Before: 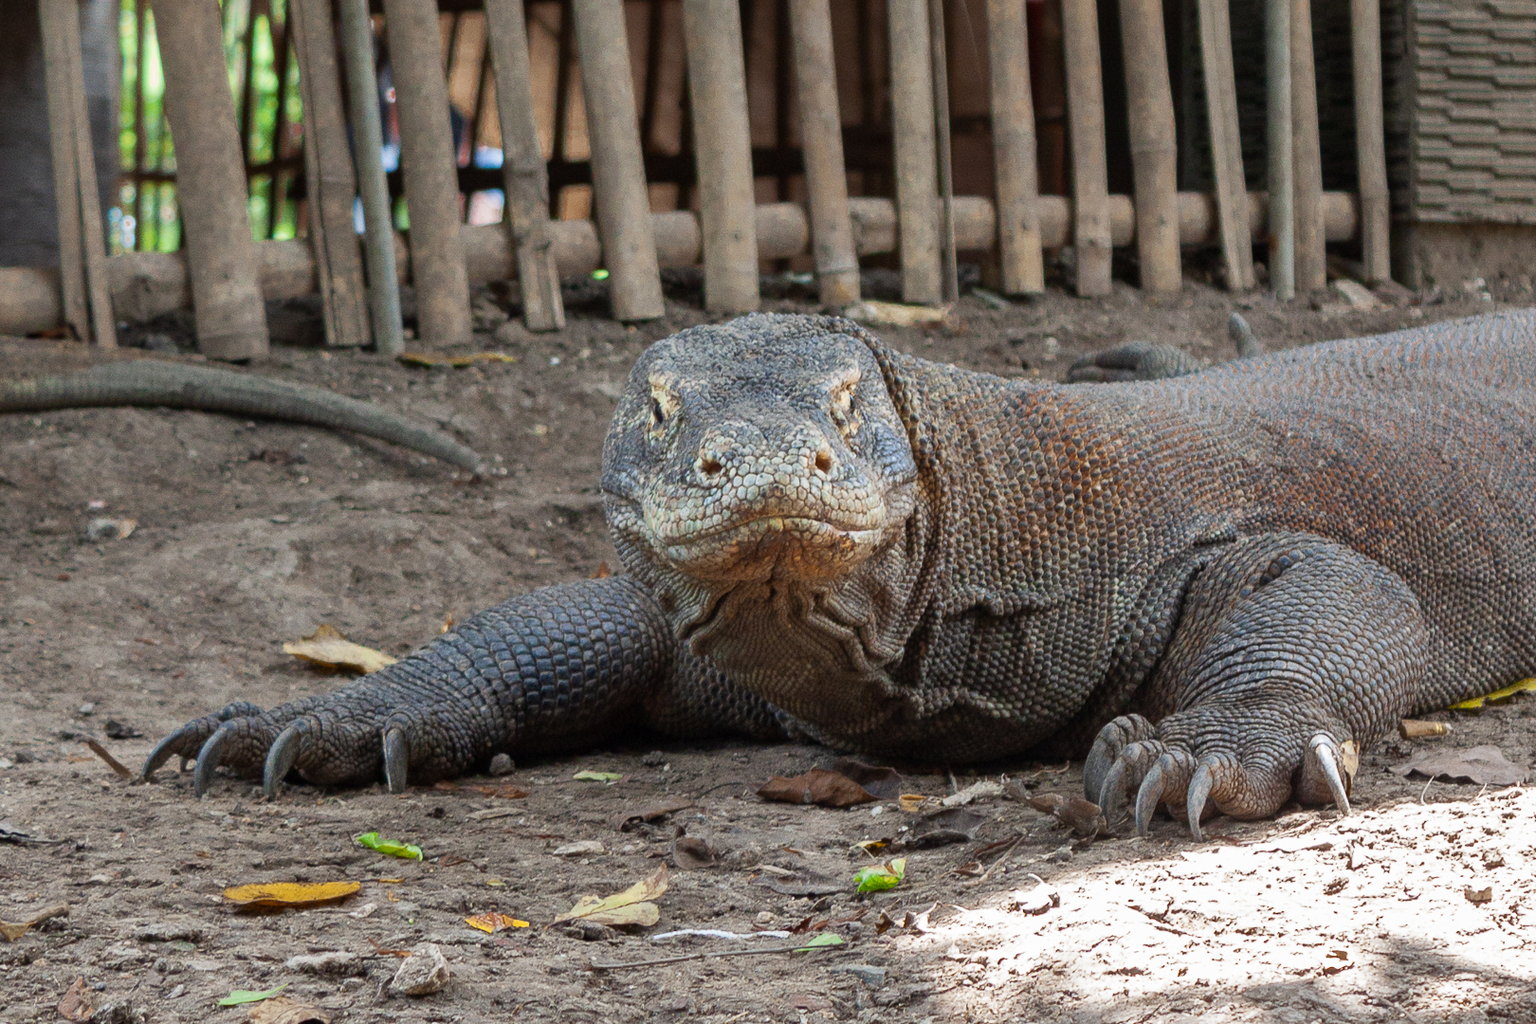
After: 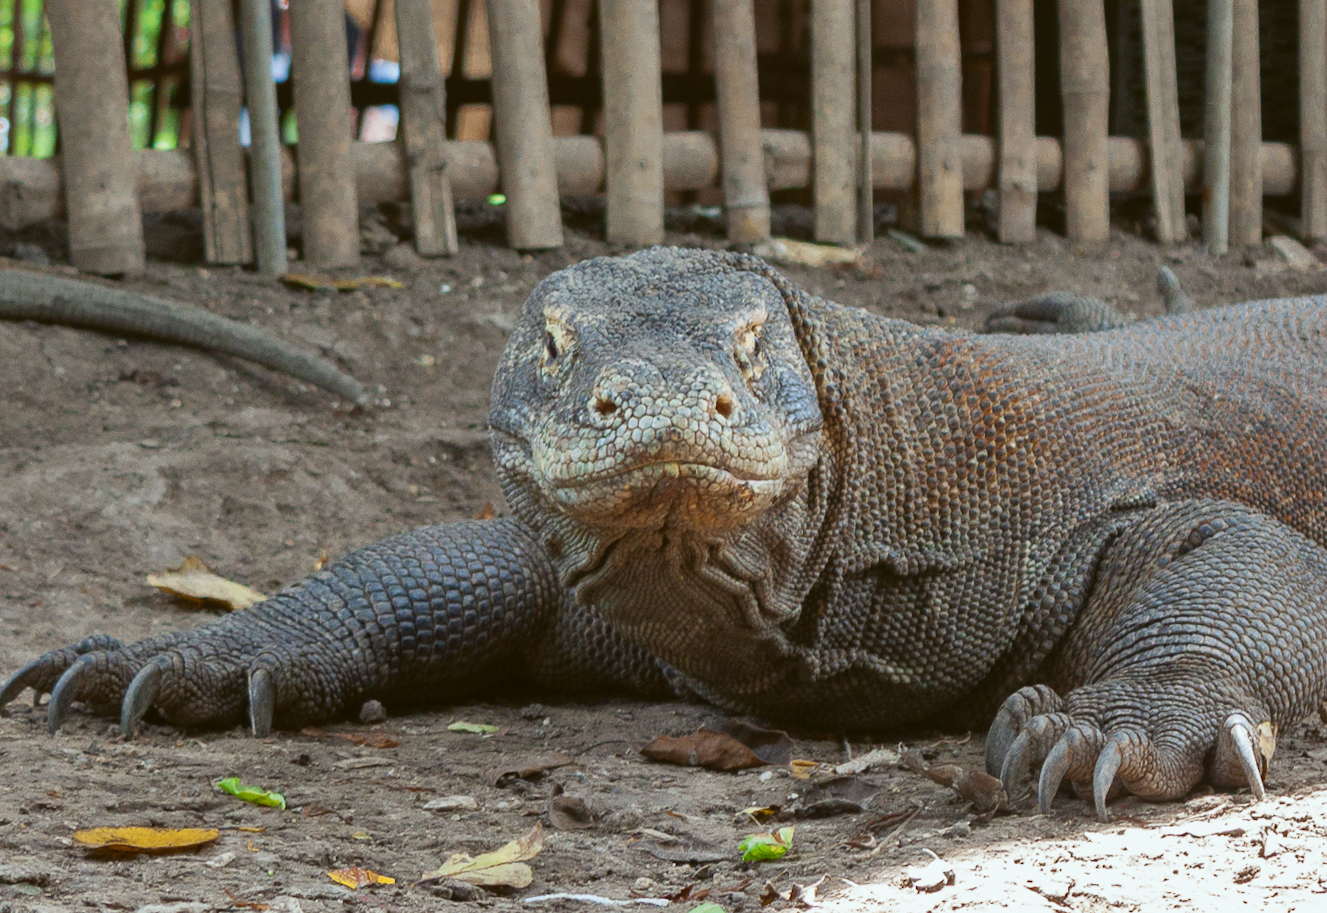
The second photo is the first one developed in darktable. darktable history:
rotate and perspective: rotation 2.27°, automatic cropping off
color balance: lift [1.004, 1.002, 1.002, 0.998], gamma [1, 1.007, 1.002, 0.993], gain [1, 0.977, 1.013, 1.023], contrast -3.64%
crop and rotate: left 10.071%, top 10.071%, right 10.02%, bottom 10.02%
